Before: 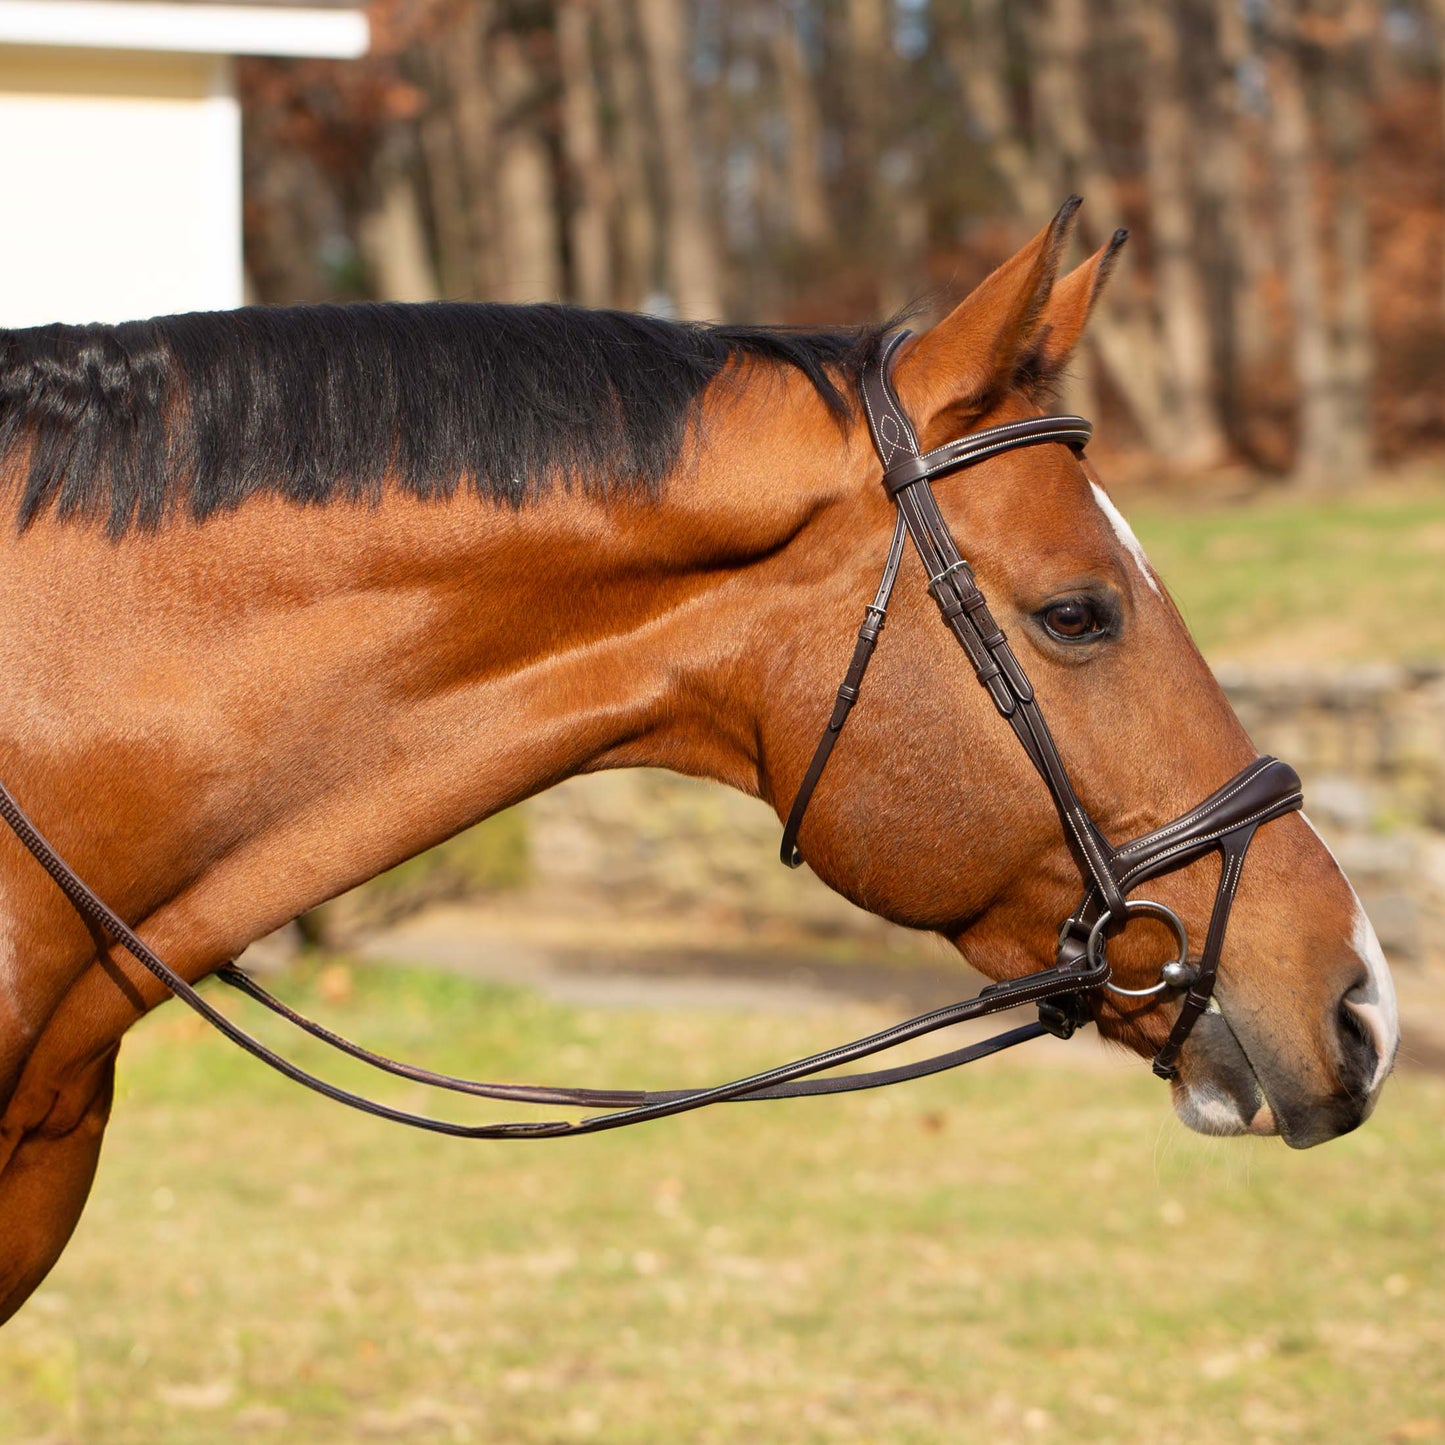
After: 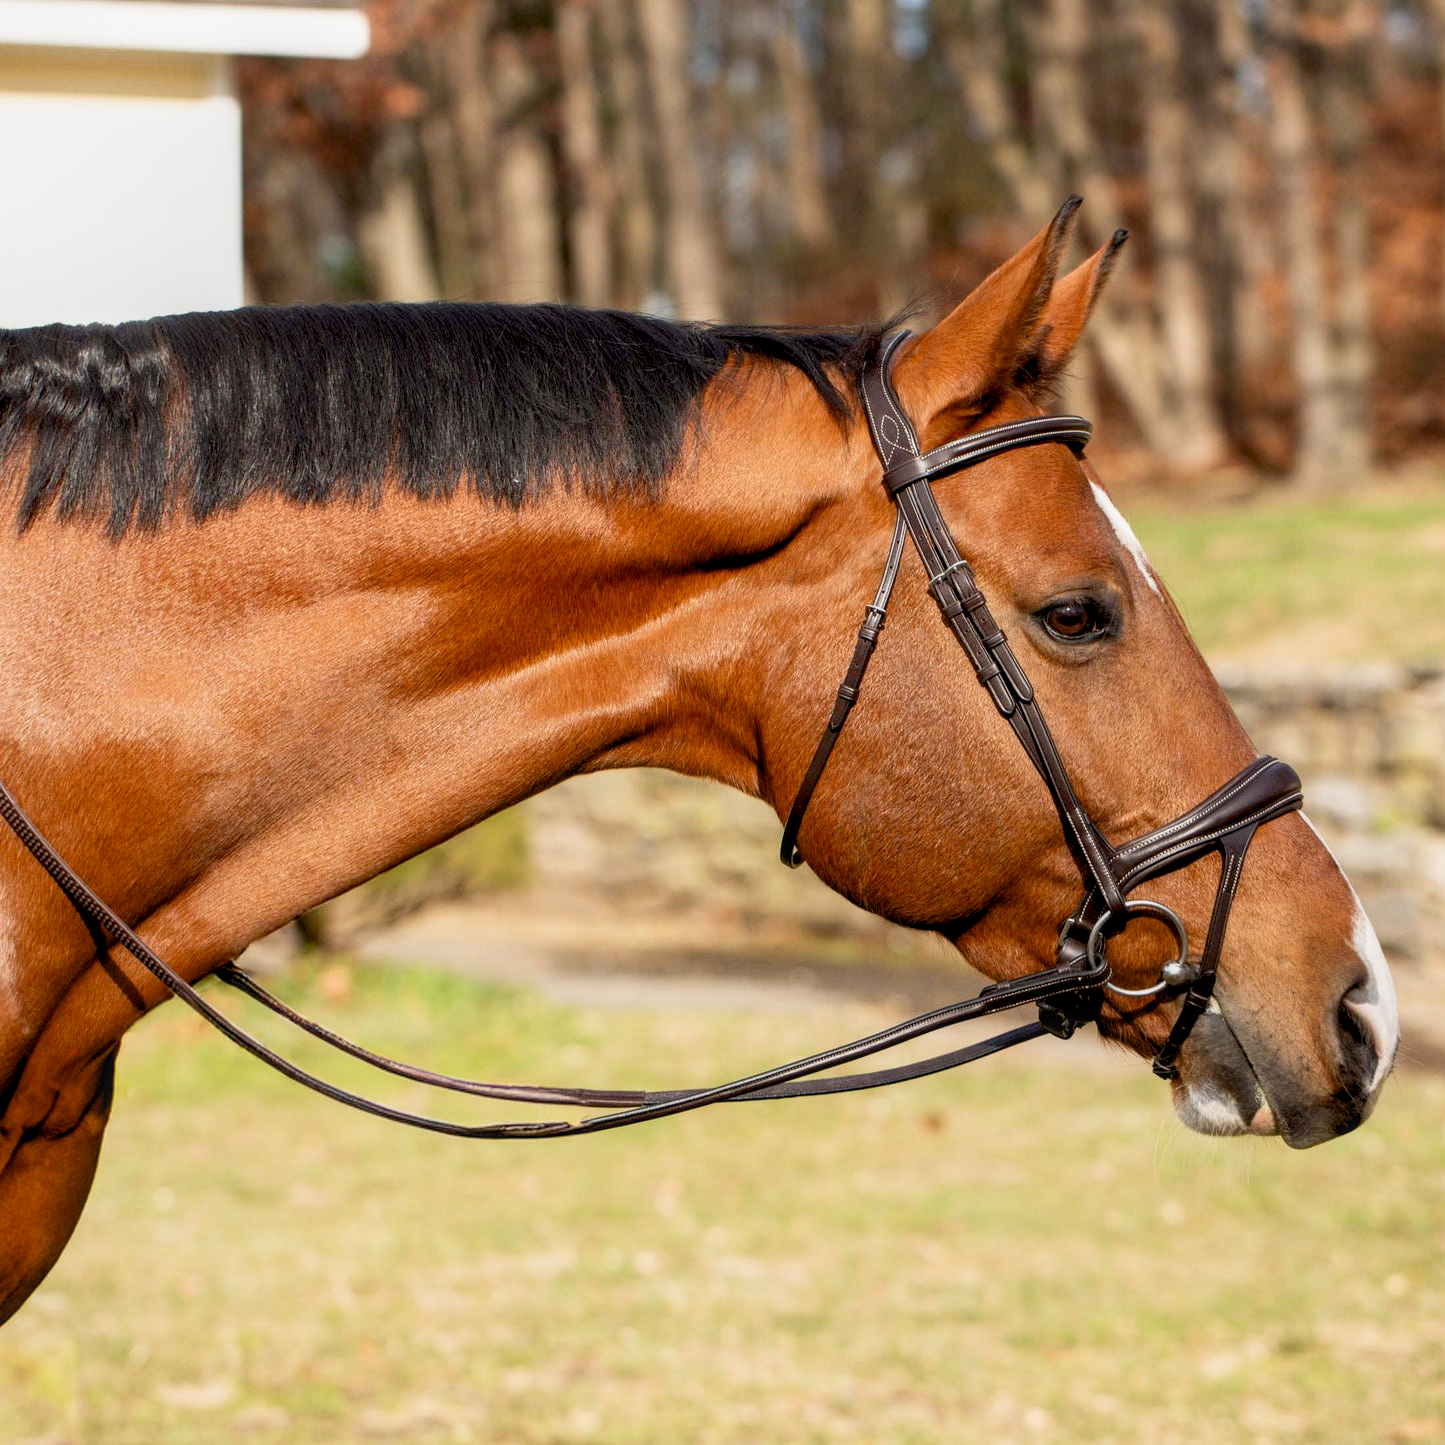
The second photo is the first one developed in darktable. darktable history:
local contrast: on, module defaults
shadows and highlights: shadows 0, highlights 40
exposure: black level correction 0.007, exposure 0.159 EV, compensate highlight preservation false
sigmoid: contrast 1.22, skew 0.65
